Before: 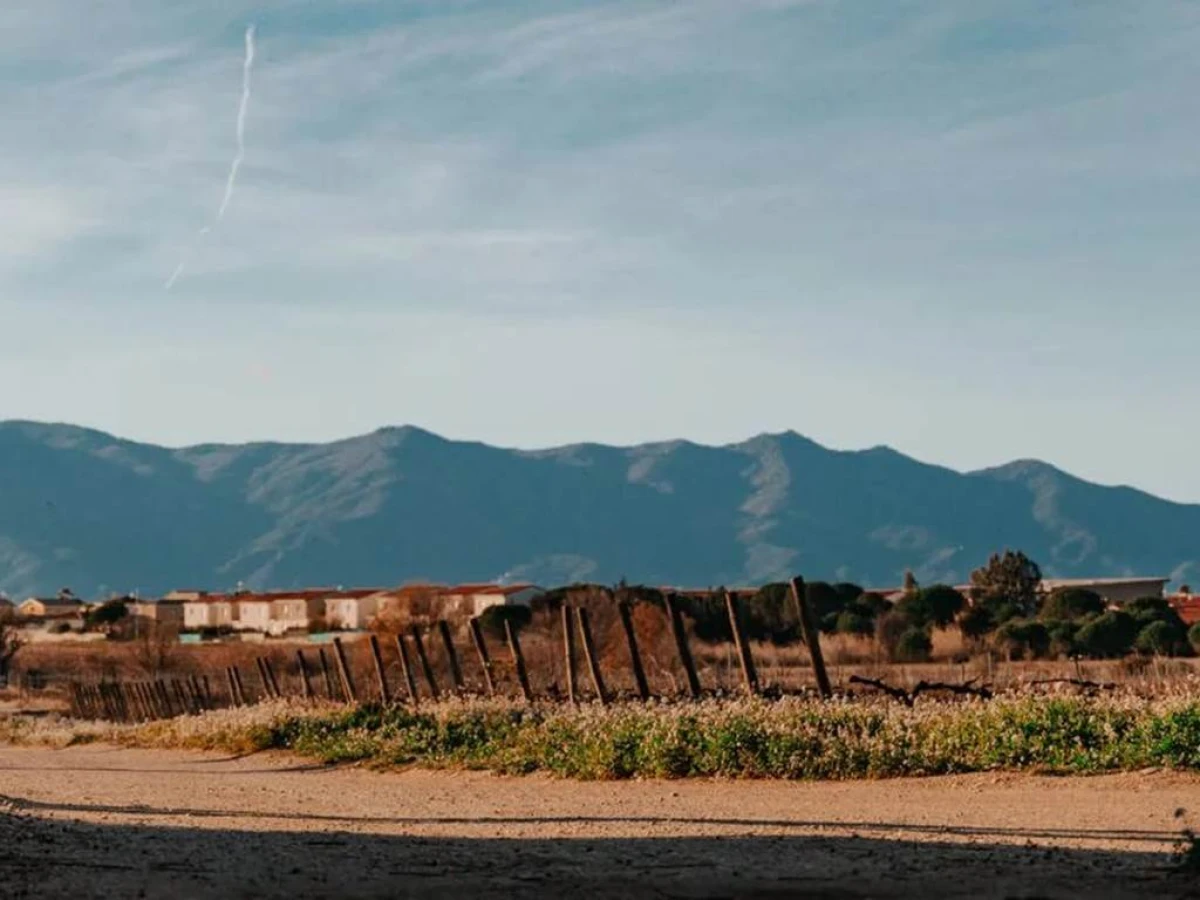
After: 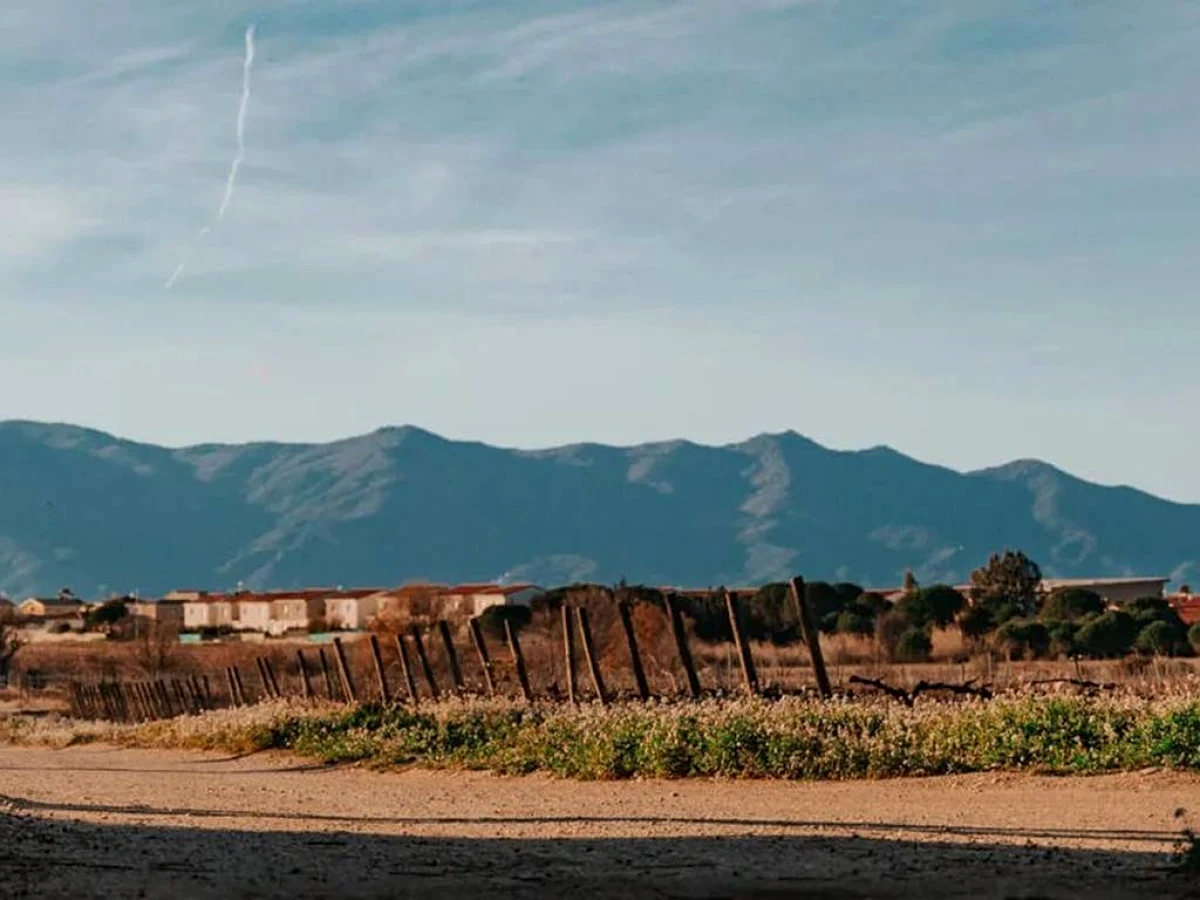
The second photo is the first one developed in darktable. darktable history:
local contrast: mode bilateral grid, contrast 10, coarseness 25, detail 115%, midtone range 0.2
velvia: strength 10%
sharpen: amount 0.2
